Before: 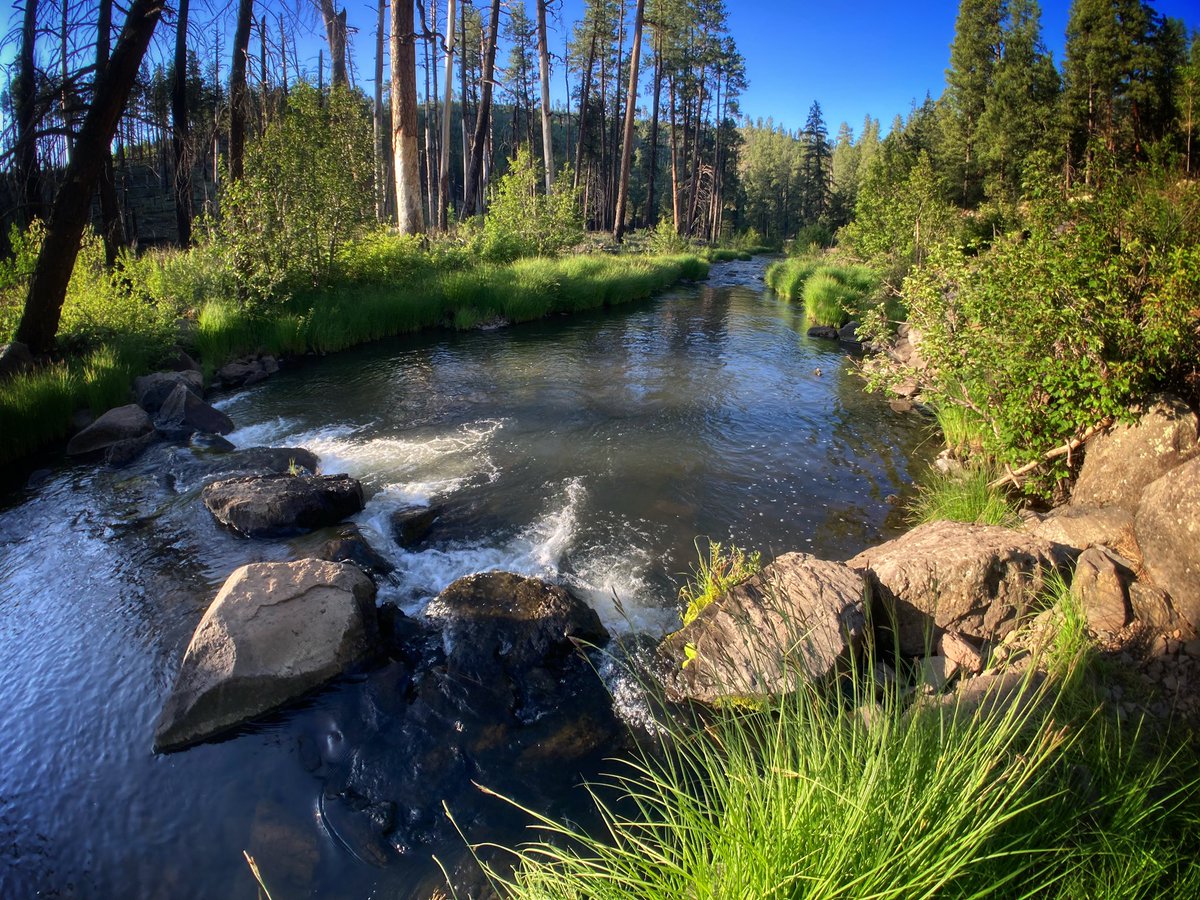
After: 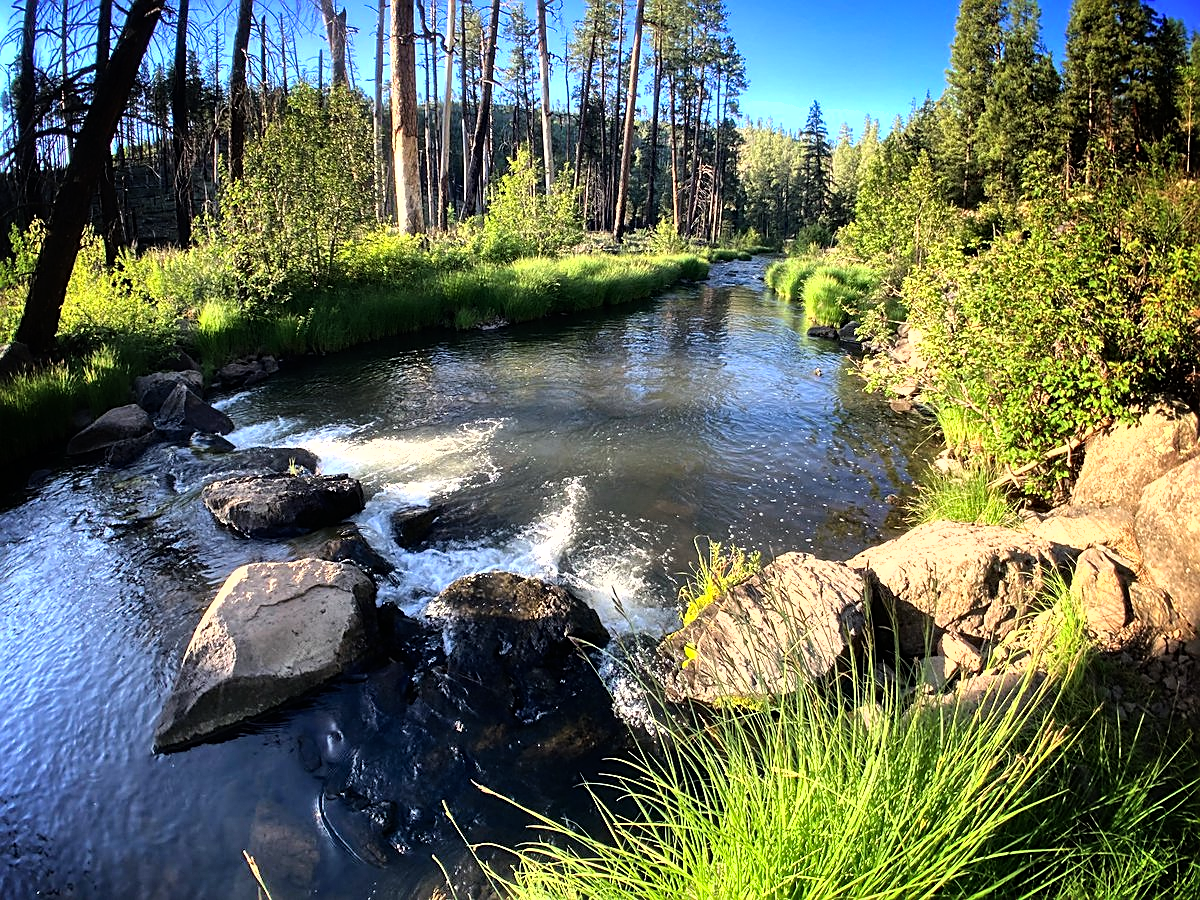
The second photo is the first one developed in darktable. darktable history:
color zones: curves: ch0 [(0.068, 0.464) (0.25, 0.5) (0.48, 0.508) (0.75, 0.536) (0.886, 0.476) (0.967, 0.456)]; ch1 [(0.066, 0.456) (0.25, 0.5) (0.616, 0.508) (0.746, 0.56) (0.934, 0.444)], mix -133.18%
shadows and highlights: soften with gaussian
tone equalizer: -8 EV -1.06 EV, -7 EV -1.04 EV, -6 EV -0.849 EV, -5 EV -0.548 EV, -3 EV 0.592 EV, -2 EV 0.891 EV, -1 EV 0.99 EV, +0 EV 1.07 EV
sharpen: amount 0.601
